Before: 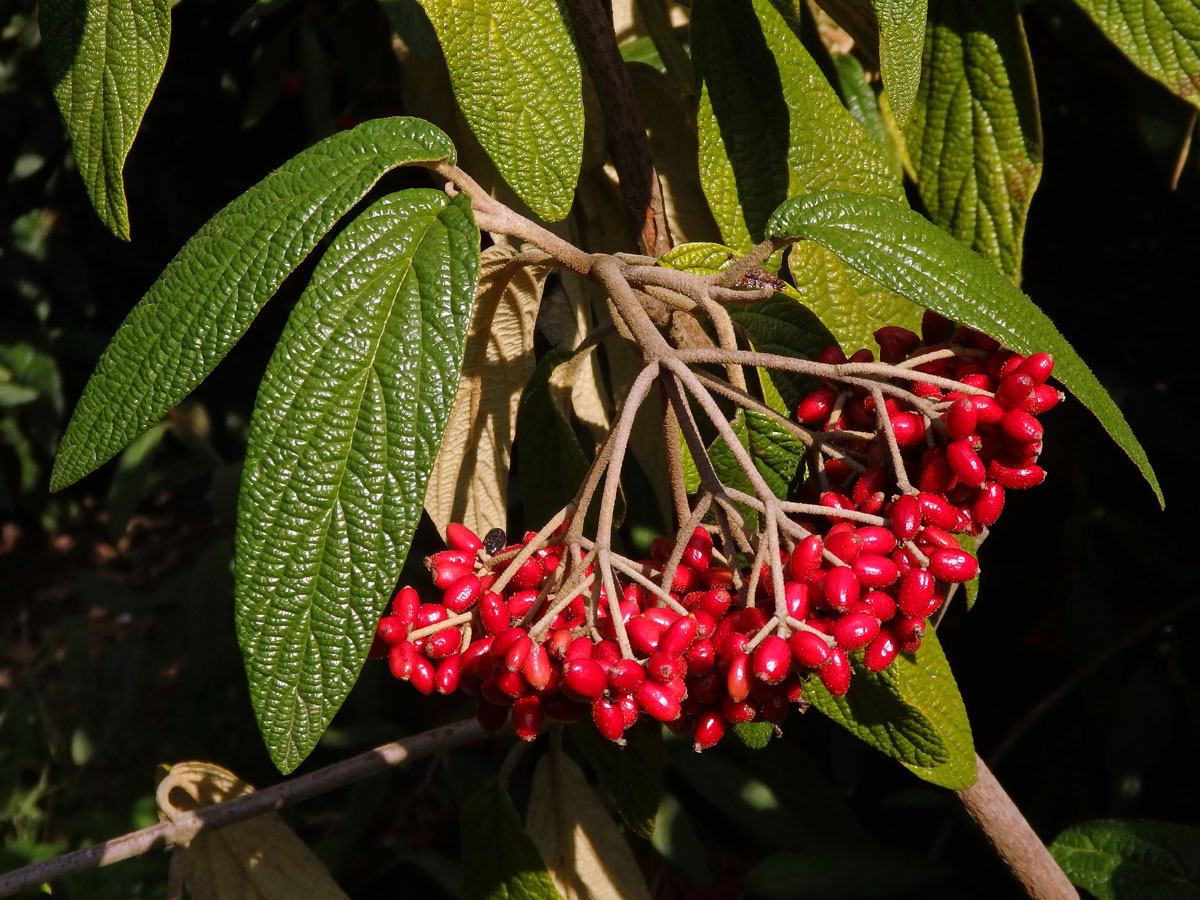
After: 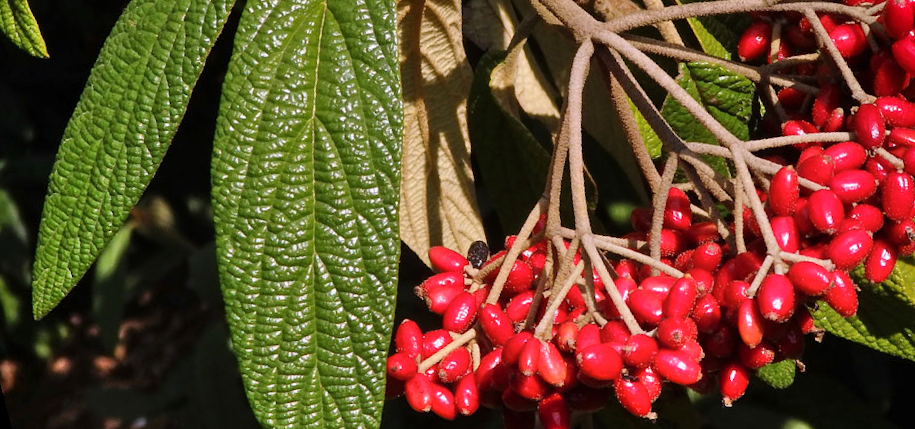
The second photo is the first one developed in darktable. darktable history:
shadows and highlights: low approximation 0.01, soften with gaussian
rotate and perspective: rotation -14.8°, crop left 0.1, crop right 0.903, crop top 0.25, crop bottom 0.748
crop: top 26.531%, right 17.959%
